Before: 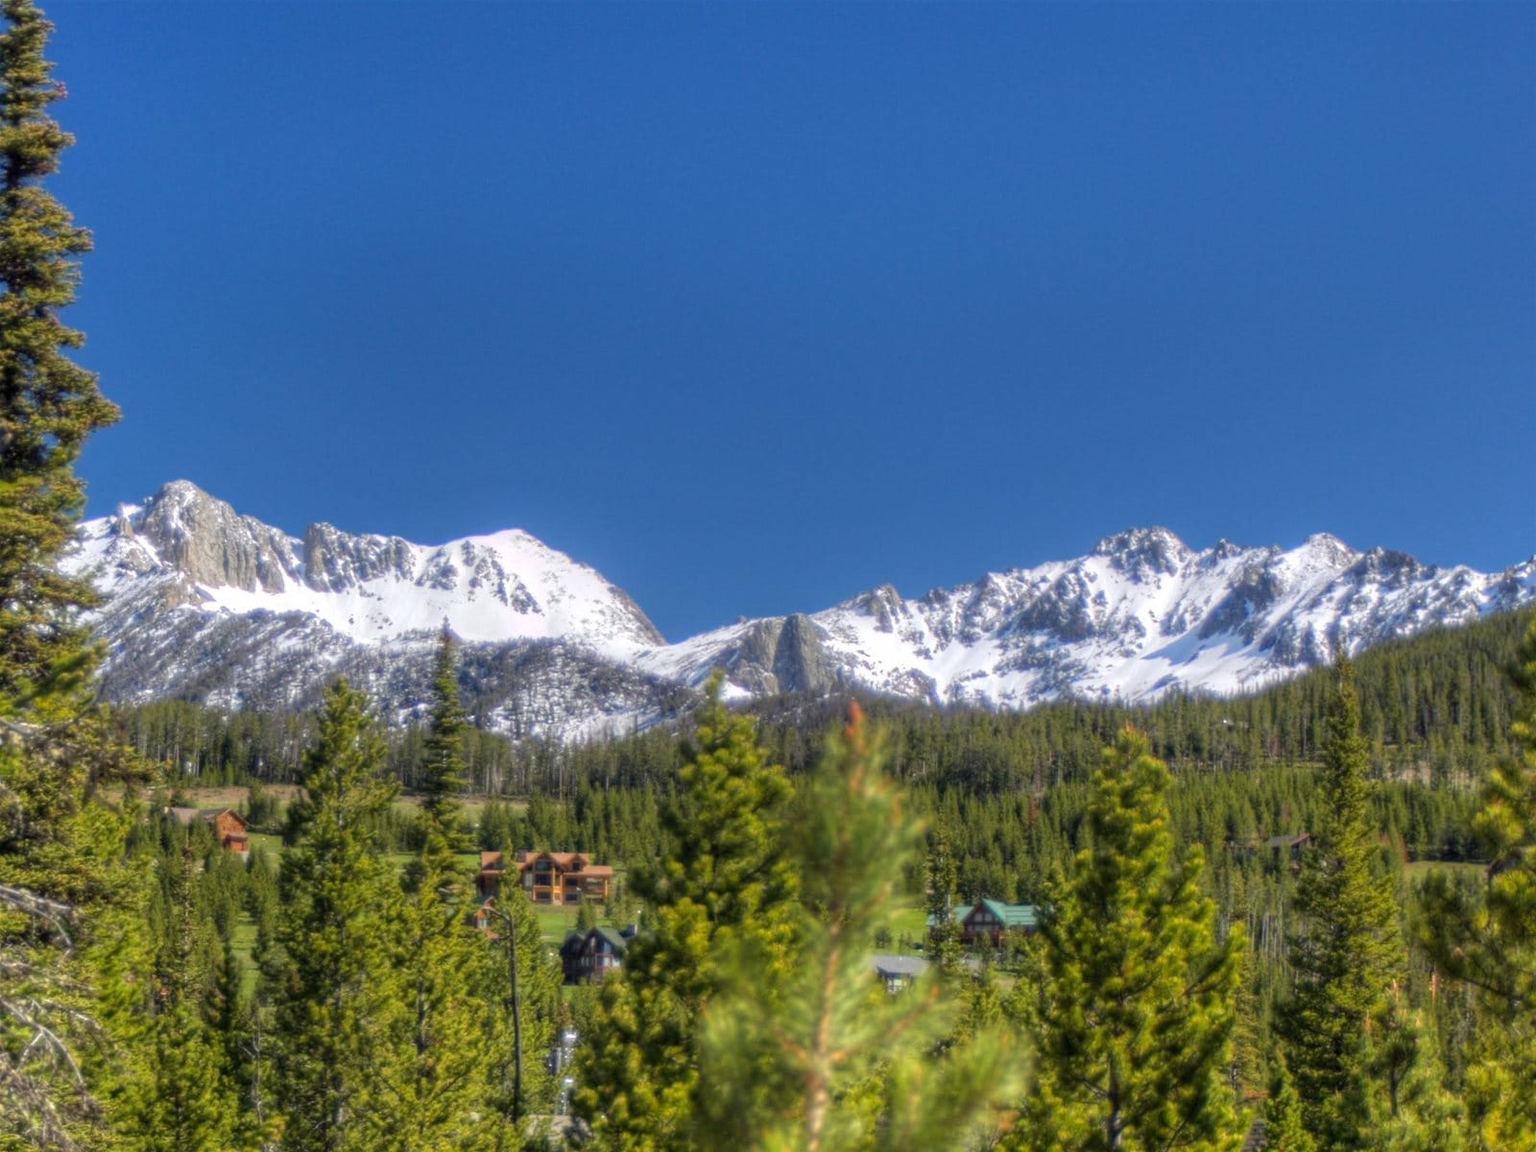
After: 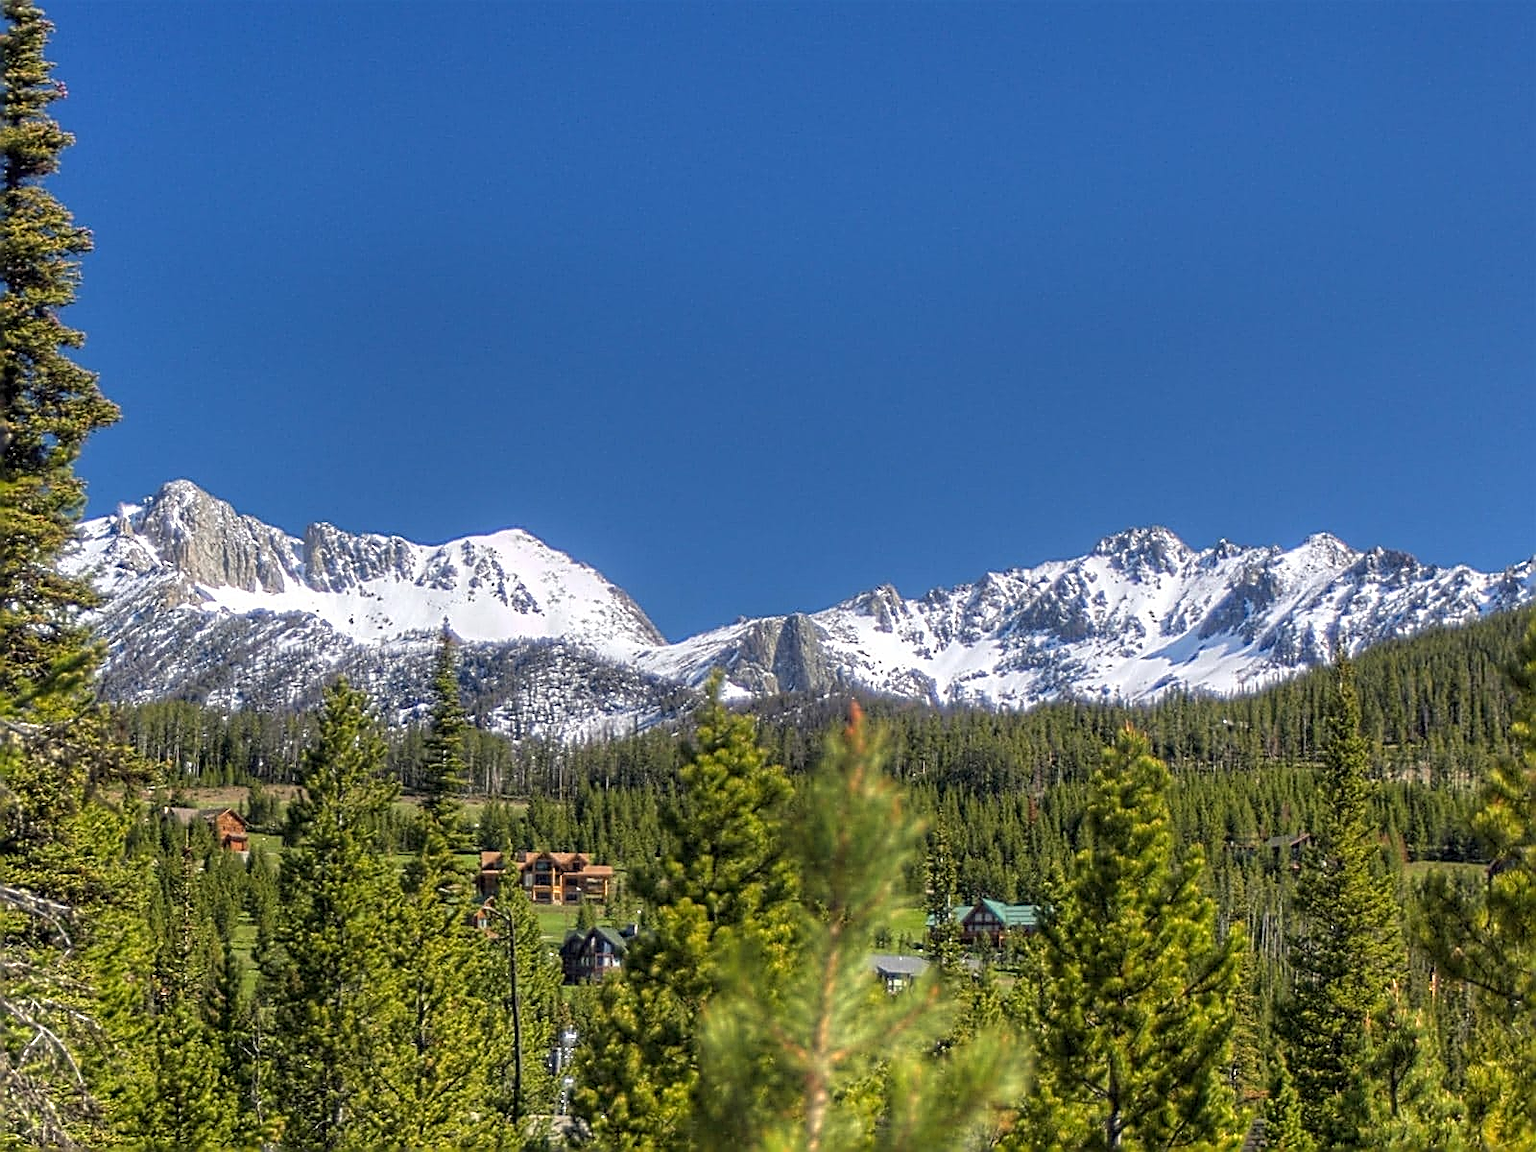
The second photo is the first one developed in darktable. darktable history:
sharpen: amount 1.986
